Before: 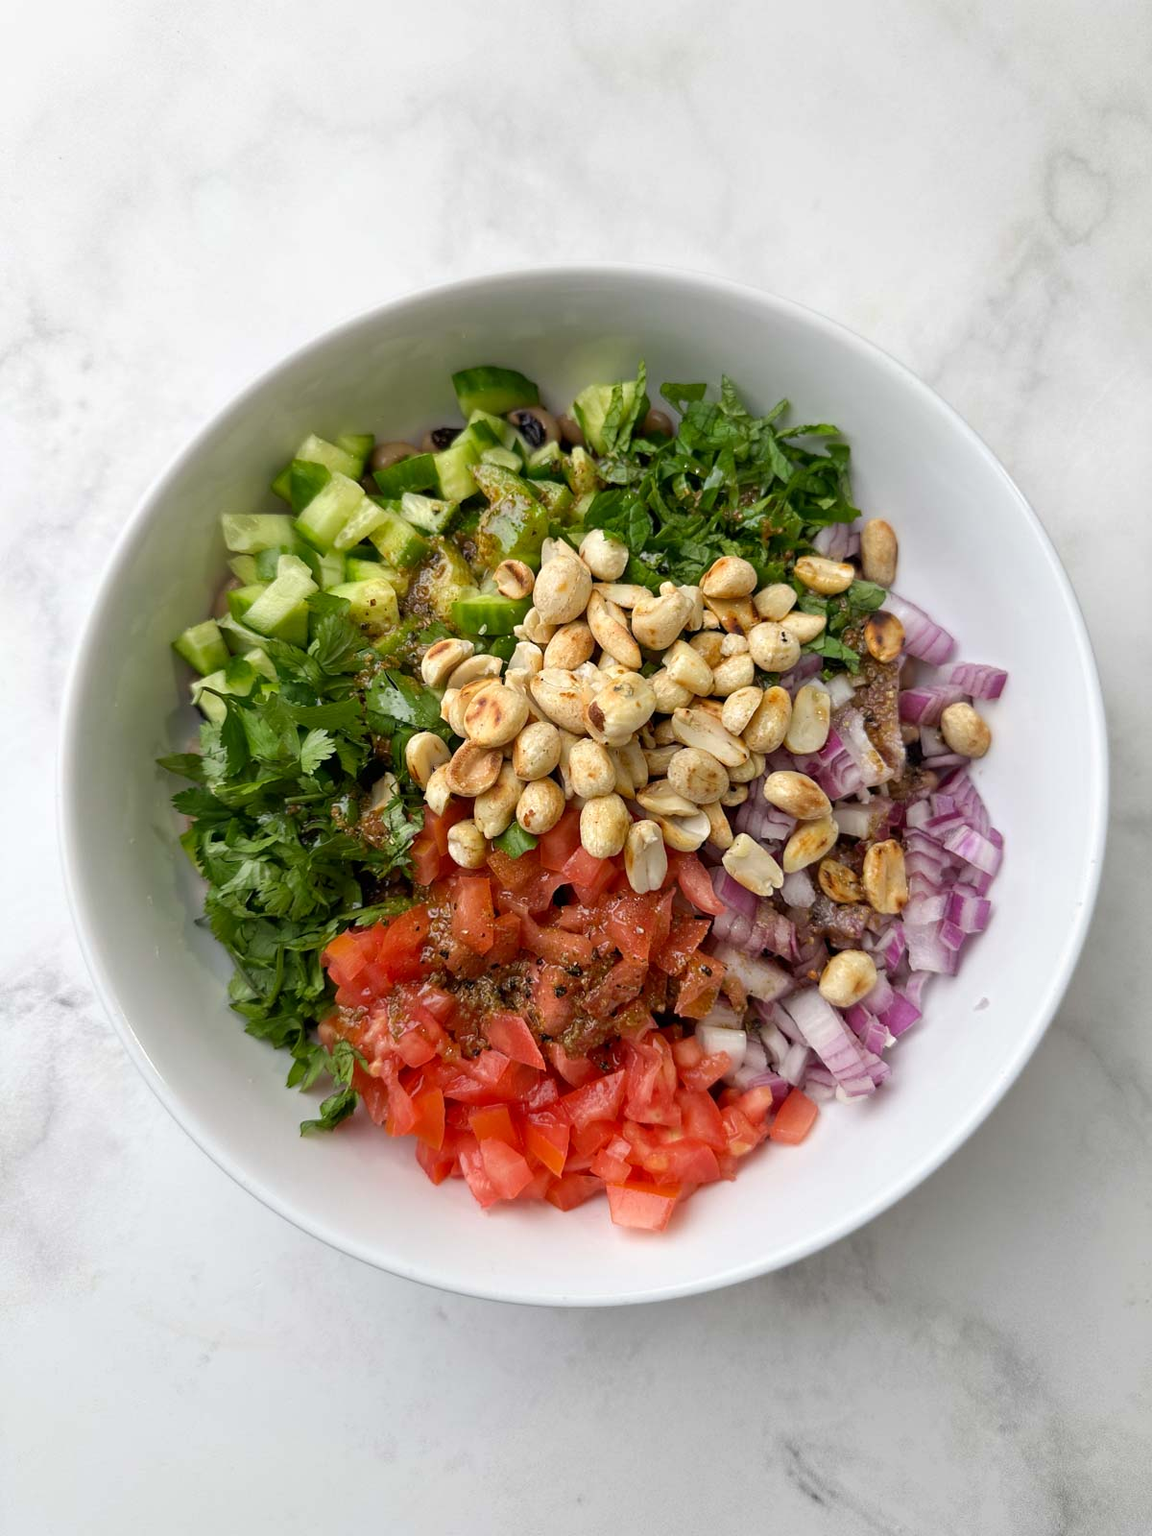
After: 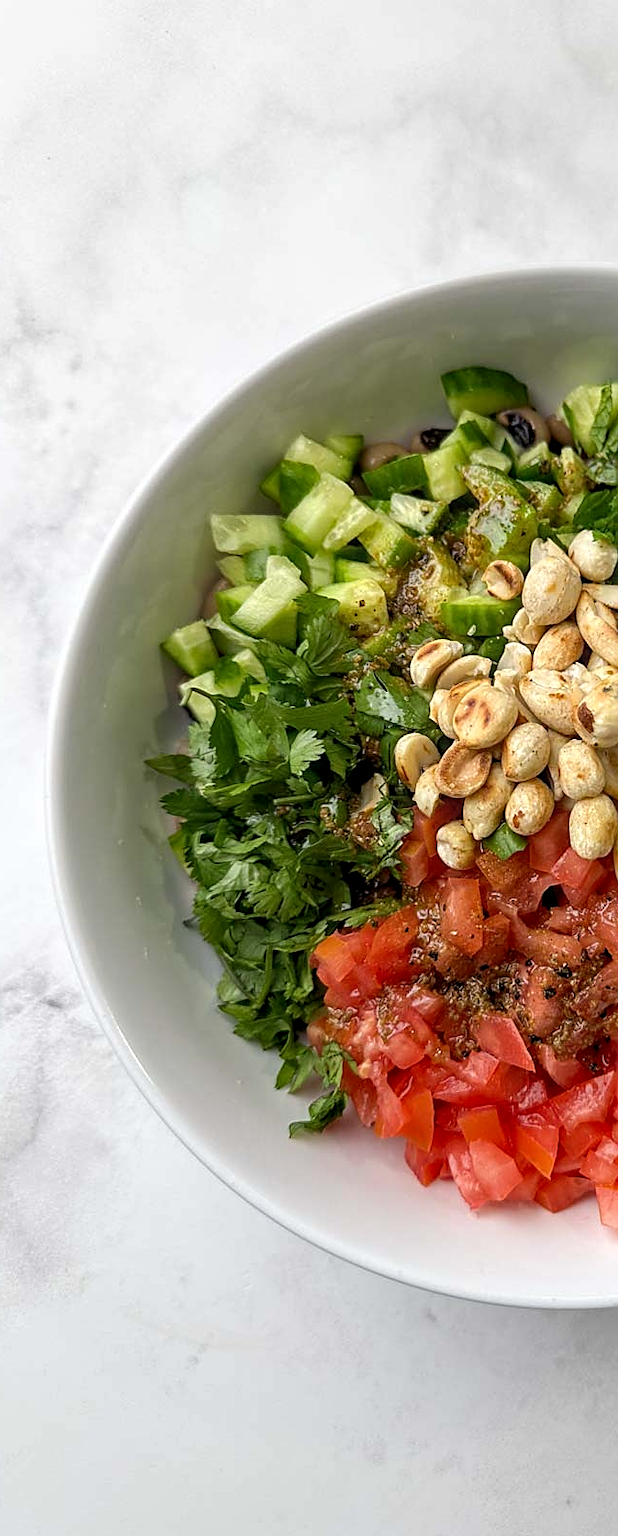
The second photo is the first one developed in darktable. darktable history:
crop: left 1.006%, right 45.341%, bottom 0.081%
local contrast: on, module defaults
sharpen: on, module defaults
